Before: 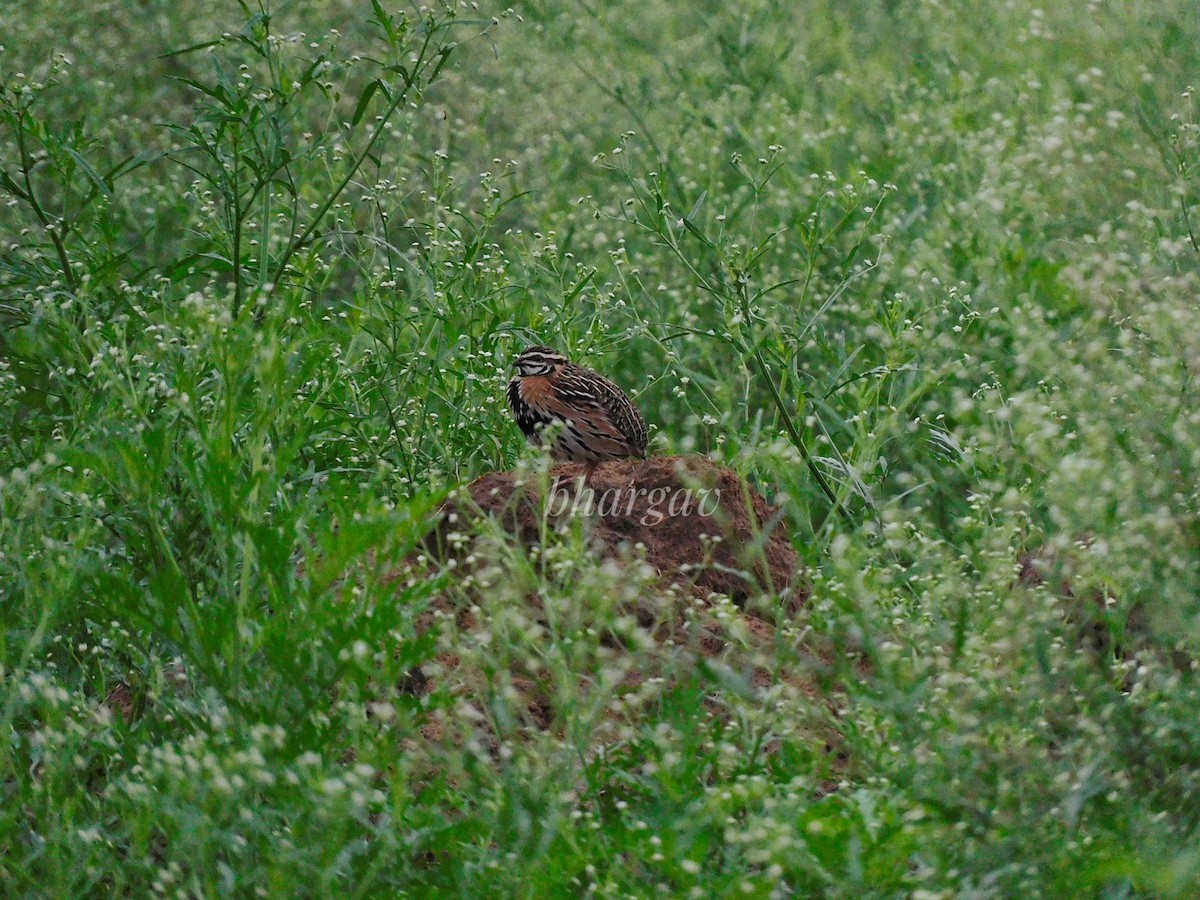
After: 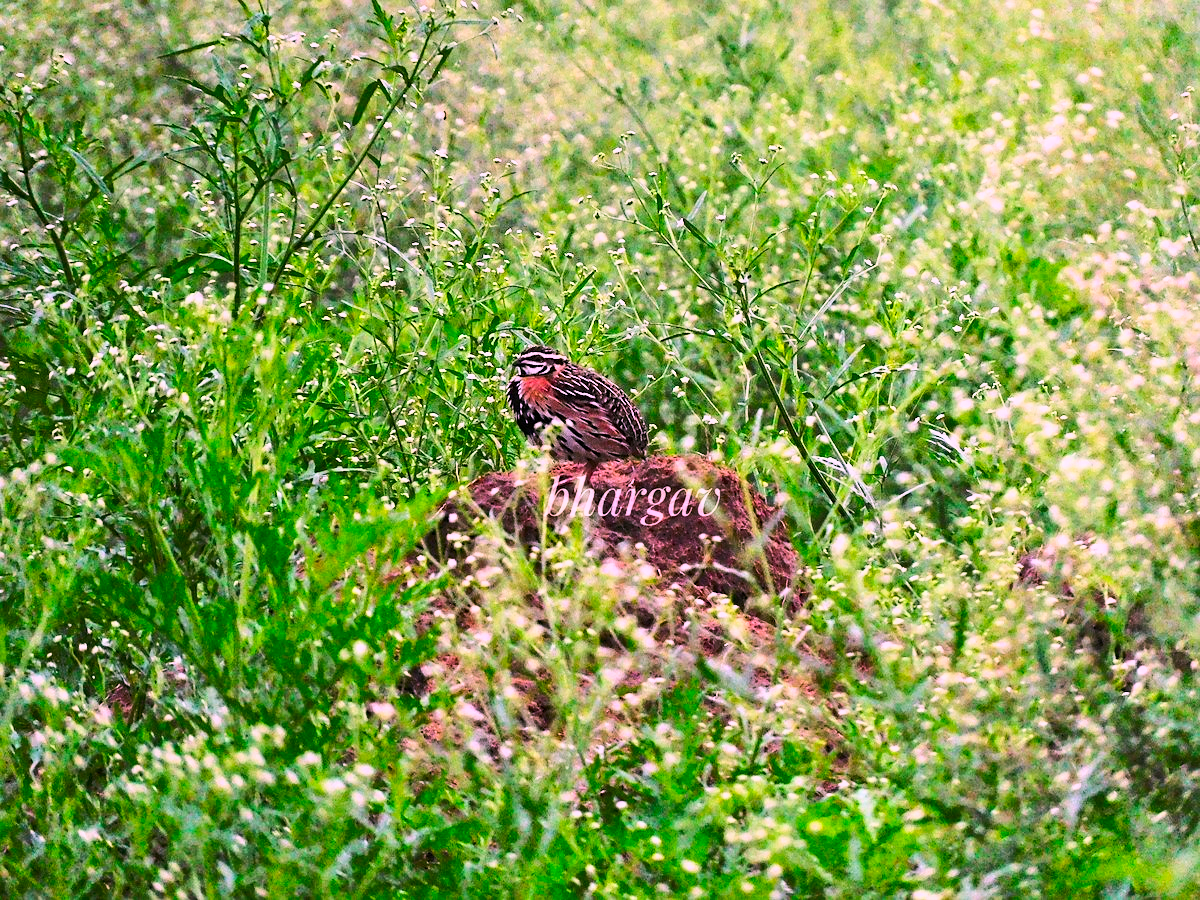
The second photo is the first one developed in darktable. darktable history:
base curve: curves: ch0 [(0, 0) (0.025, 0.046) (0.112, 0.277) (0.467, 0.74) (0.814, 0.929) (1, 0.942)]
sharpen: amount 0.2
color correction: highlights a* 19.5, highlights b* -11.53, saturation 1.69
tone equalizer: -8 EV -1.08 EV, -7 EV -1.01 EV, -6 EV -0.867 EV, -5 EV -0.578 EV, -3 EV 0.578 EV, -2 EV 0.867 EV, -1 EV 1.01 EV, +0 EV 1.08 EV, edges refinement/feathering 500, mask exposure compensation -1.57 EV, preserve details no
